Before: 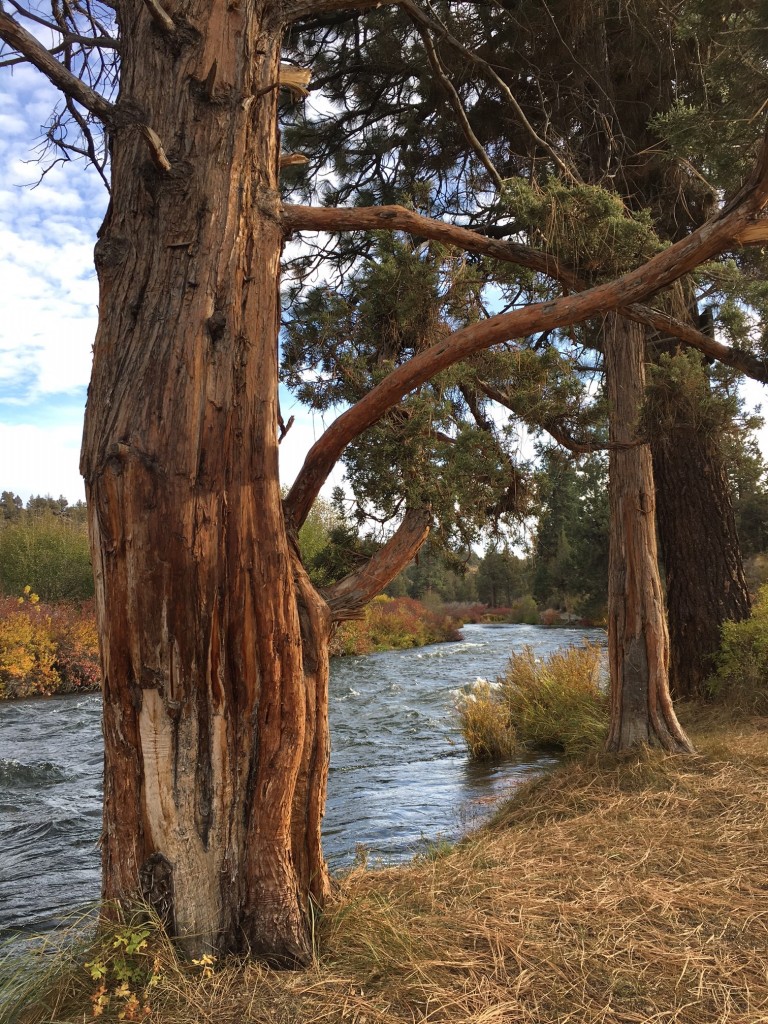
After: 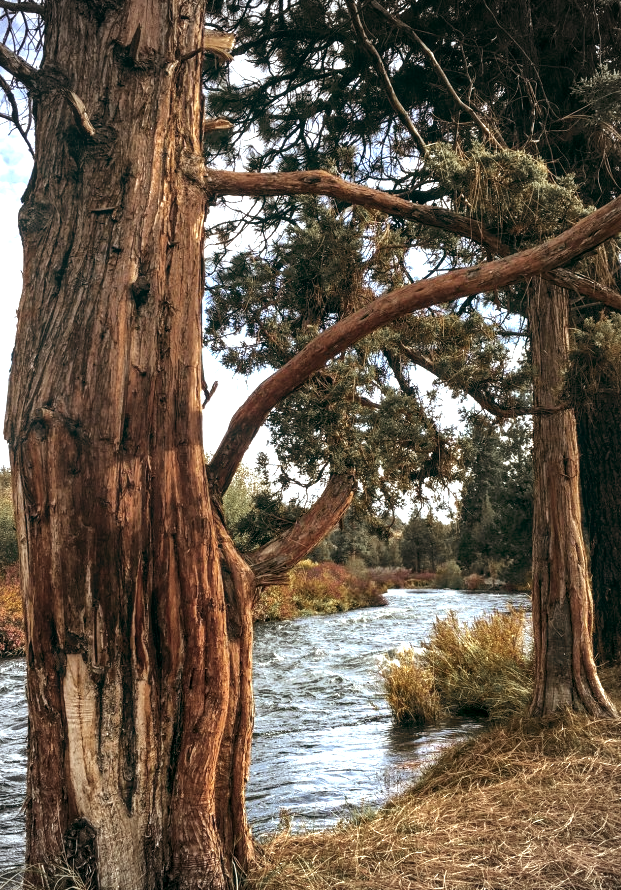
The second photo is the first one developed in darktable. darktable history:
exposure: black level correction 0.001, exposure 0.5 EV, compensate exposure bias true, compensate highlight preservation false
crop: left 9.929%, top 3.475%, right 9.188%, bottom 9.529%
vignetting: fall-off radius 60.65%
local contrast: detail 130%
tone equalizer: -8 EV -0.75 EV, -7 EV -0.7 EV, -6 EV -0.6 EV, -5 EV -0.4 EV, -3 EV 0.4 EV, -2 EV 0.6 EV, -1 EV 0.7 EV, +0 EV 0.75 EV, edges refinement/feathering 500, mask exposure compensation -1.57 EV, preserve details no
color balance: lift [1, 0.994, 1.002, 1.006], gamma [0.957, 1.081, 1.016, 0.919], gain [0.97, 0.972, 1.01, 1.028], input saturation 91.06%, output saturation 79.8%
color zones: curves: ch0 [(0.11, 0.396) (0.195, 0.36) (0.25, 0.5) (0.303, 0.412) (0.357, 0.544) (0.75, 0.5) (0.967, 0.328)]; ch1 [(0, 0.468) (0.112, 0.512) (0.202, 0.6) (0.25, 0.5) (0.307, 0.352) (0.357, 0.544) (0.75, 0.5) (0.963, 0.524)]
